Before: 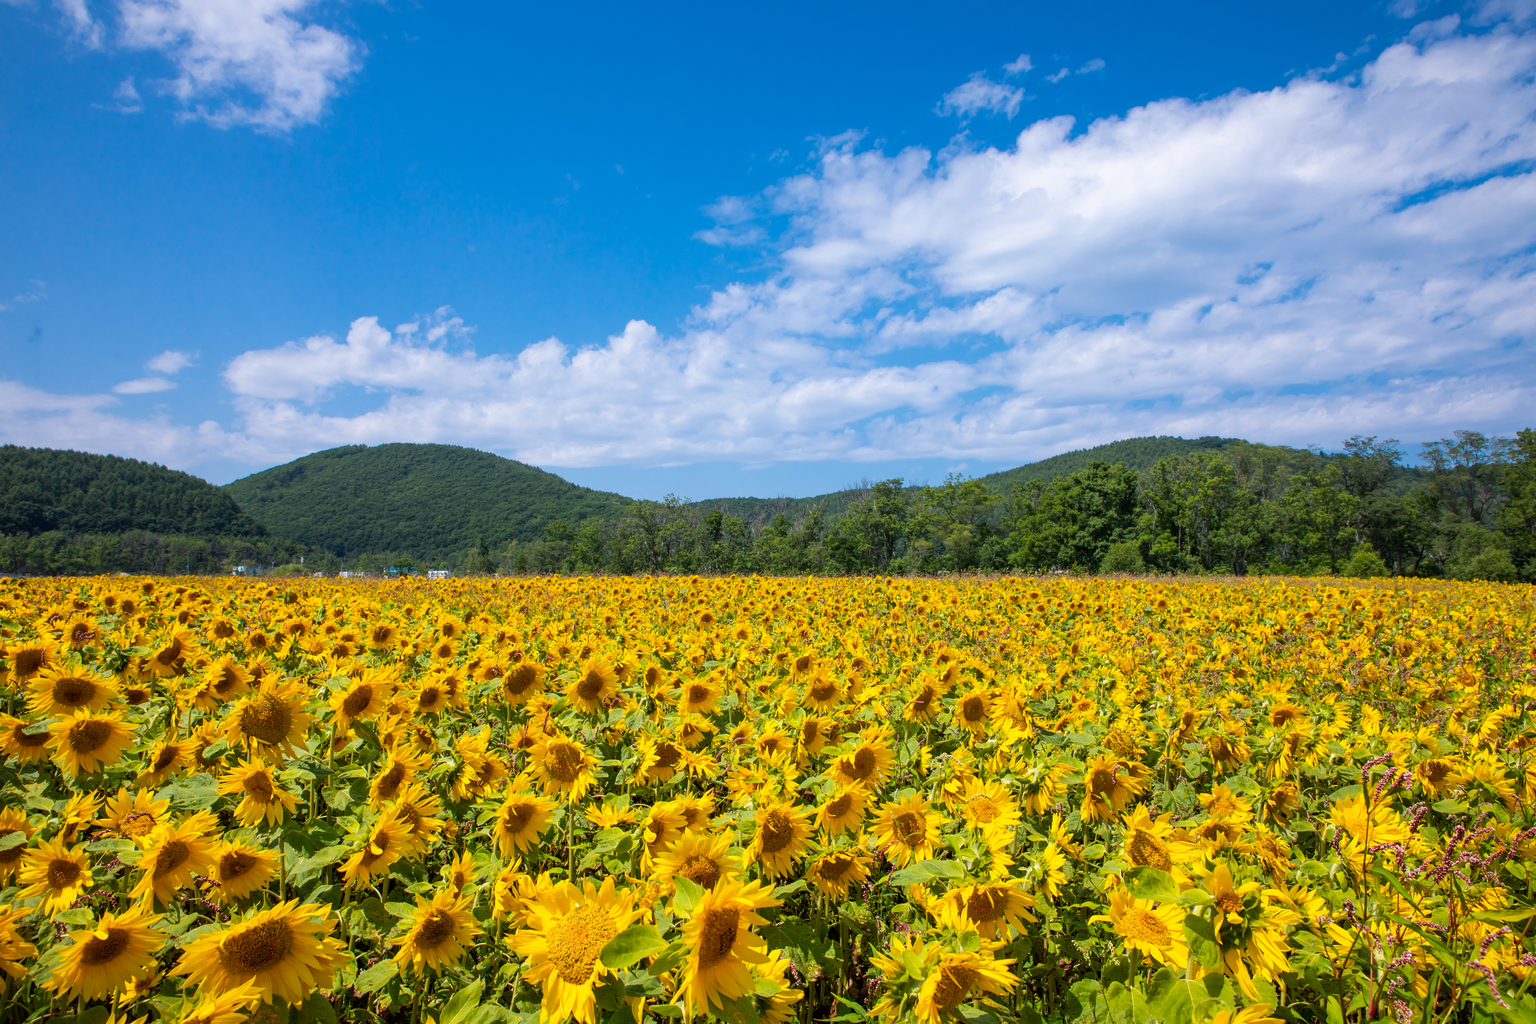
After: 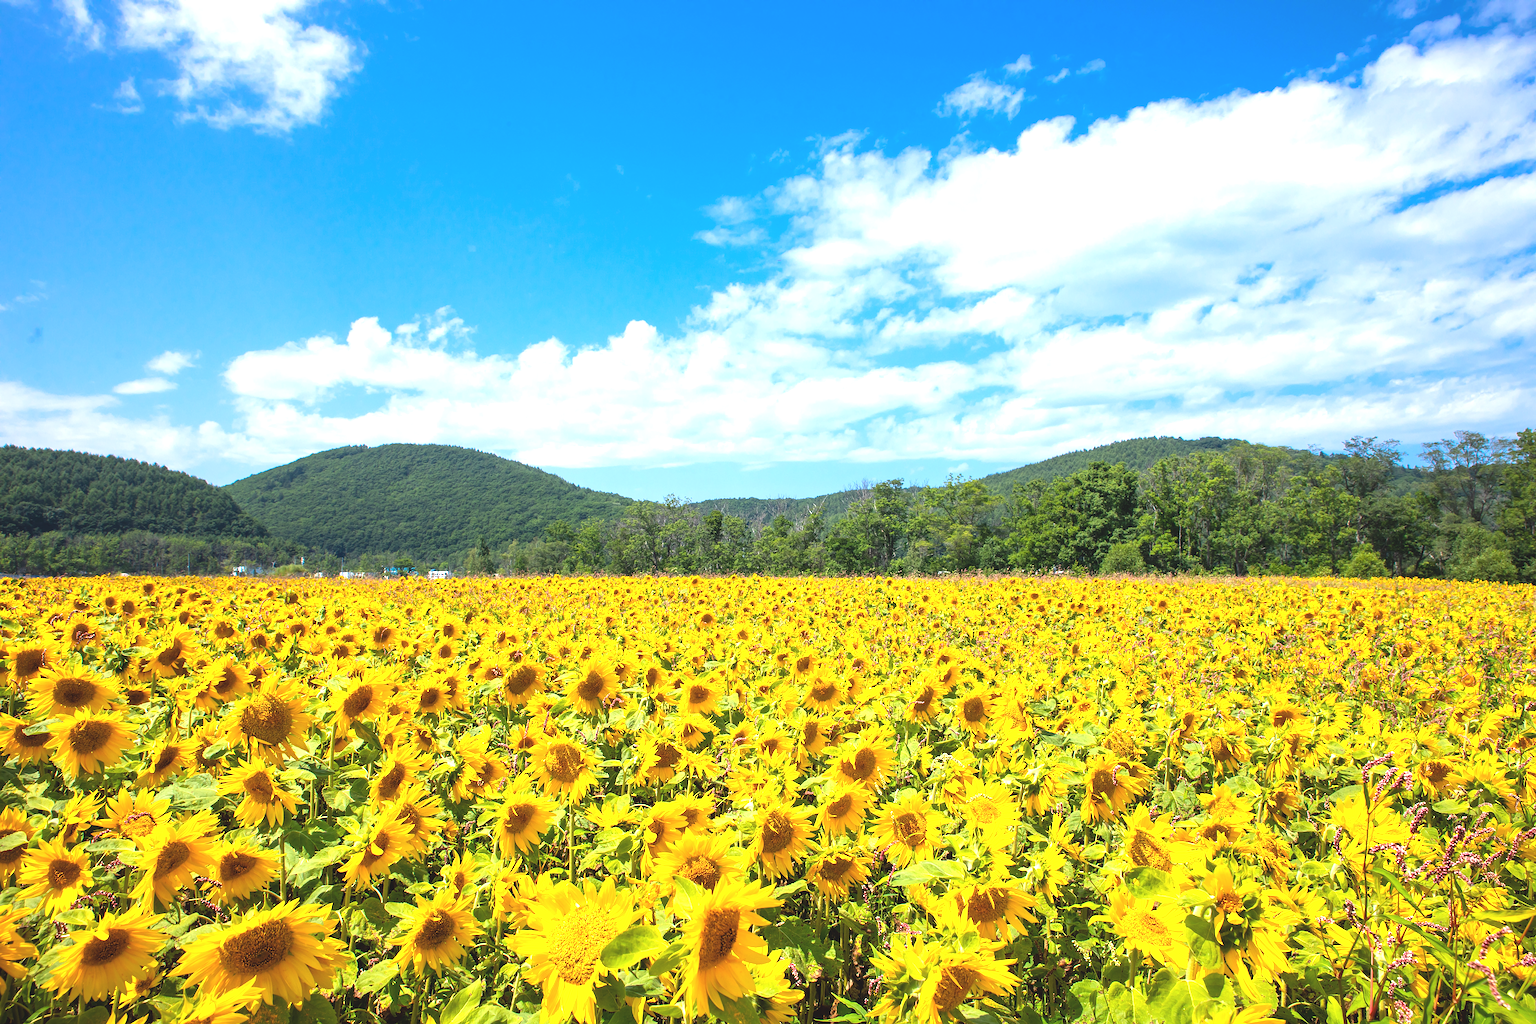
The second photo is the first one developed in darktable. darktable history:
sharpen: on, module defaults
exposure: black level correction -0.006, exposure 1 EV, compensate exposure bias true, compensate highlight preservation false
